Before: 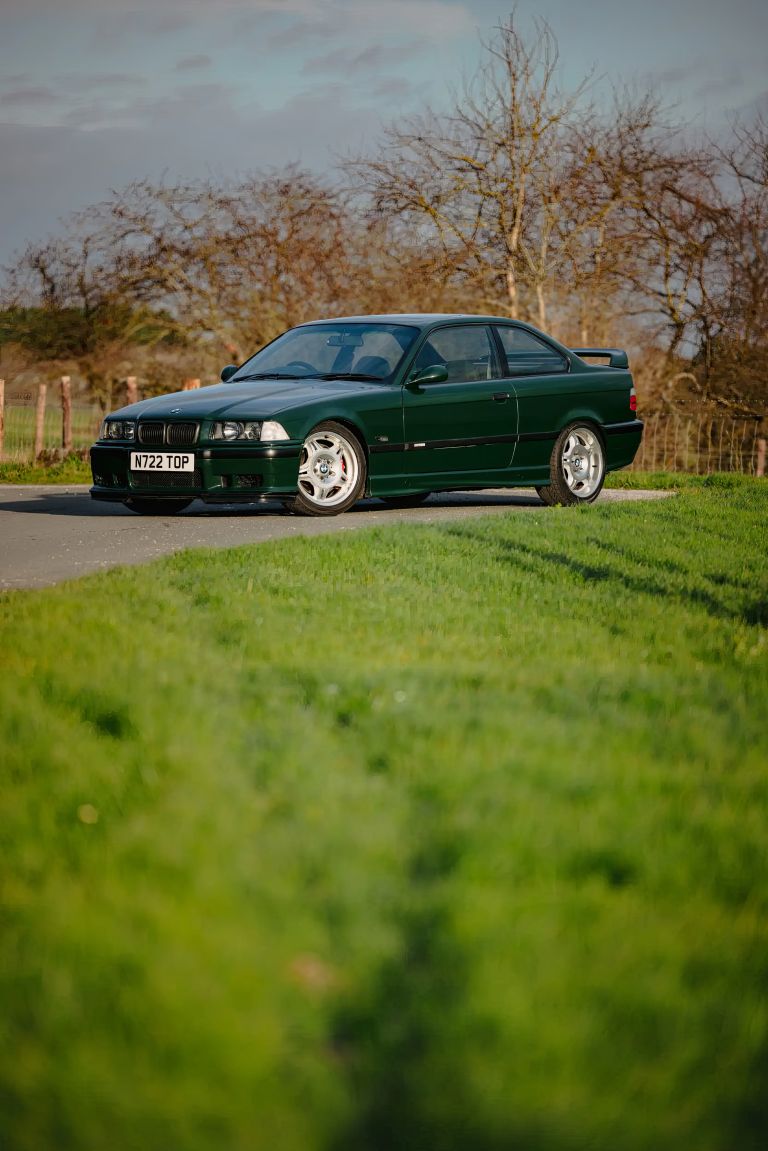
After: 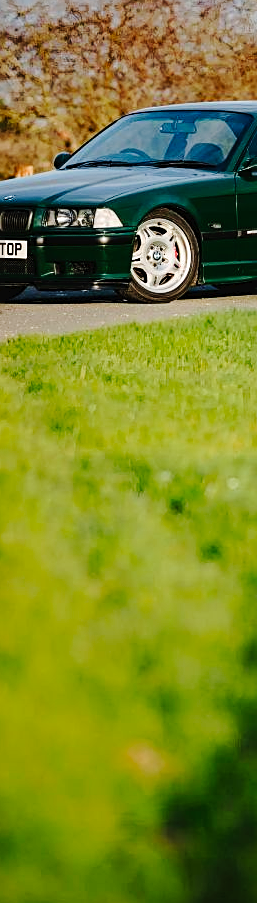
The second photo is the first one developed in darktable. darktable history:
velvia: on, module defaults
sharpen: on, module defaults
crop and rotate: left 21.77%, top 18.528%, right 44.676%, bottom 2.997%
tone curve: curves: ch0 [(0, 0) (0.003, 0.019) (0.011, 0.021) (0.025, 0.023) (0.044, 0.026) (0.069, 0.037) (0.1, 0.059) (0.136, 0.088) (0.177, 0.138) (0.224, 0.199) (0.277, 0.279) (0.335, 0.376) (0.399, 0.481) (0.468, 0.581) (0.543, 0.658) (0.623, 0.735) (0.709, 0.8) (0.801, 0.861) (0.898, 0.928) (1, 1)], preserve colors none
